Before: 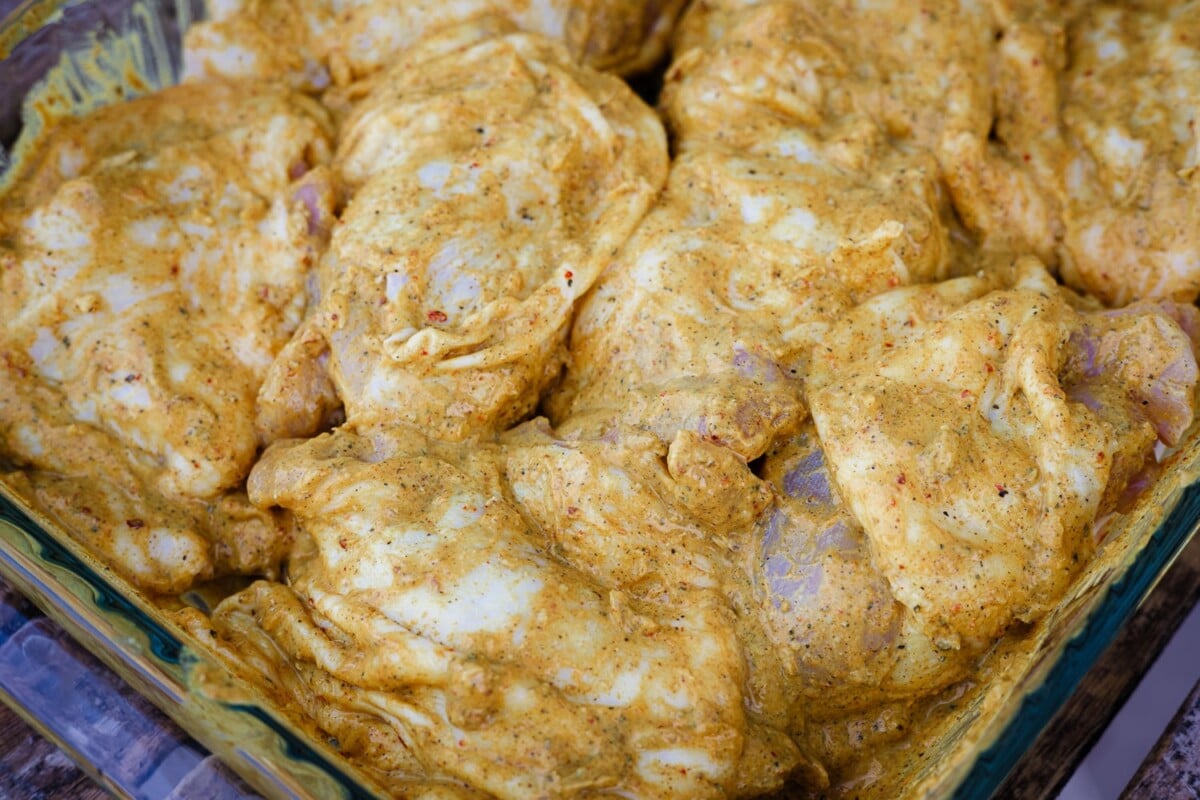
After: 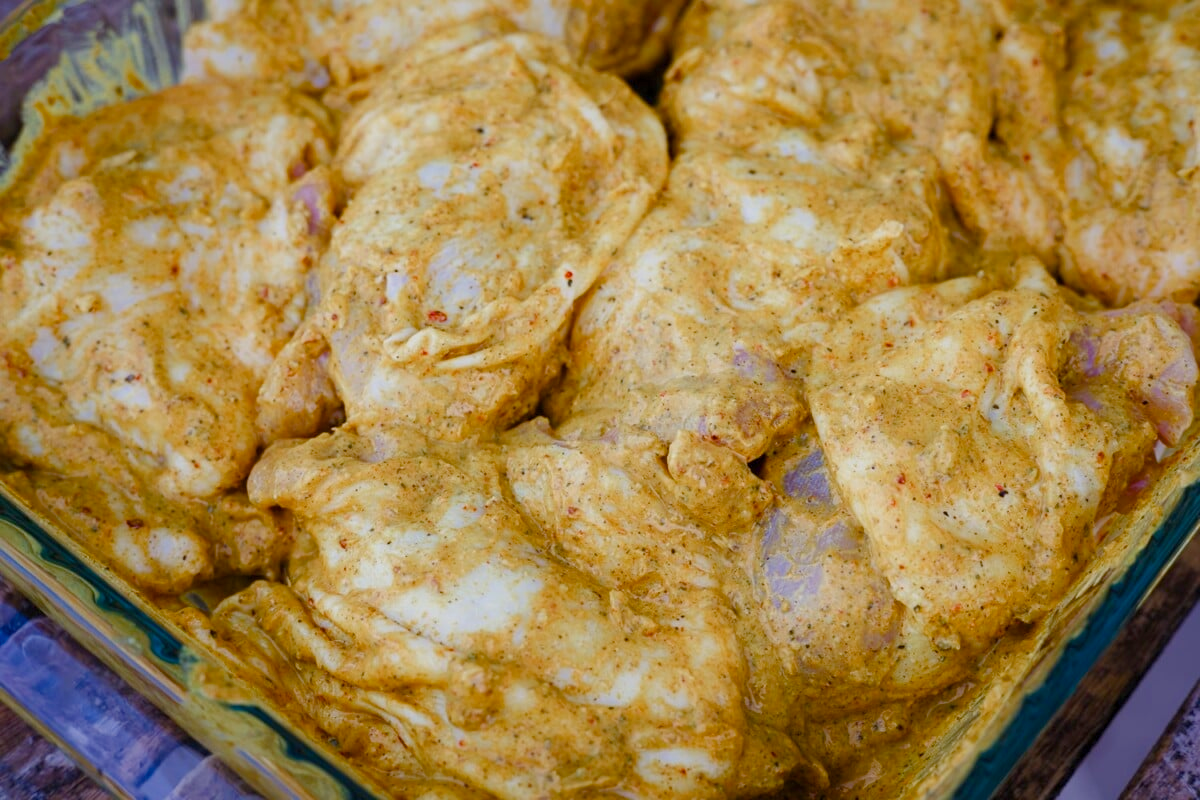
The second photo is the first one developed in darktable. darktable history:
color balance rgb: perceptual saturation grading › global saturation 20%, perceptual saturation grading › highlights -25.677%, perceptual saturation grading › shadows 24.363%, contrast -10.127%
